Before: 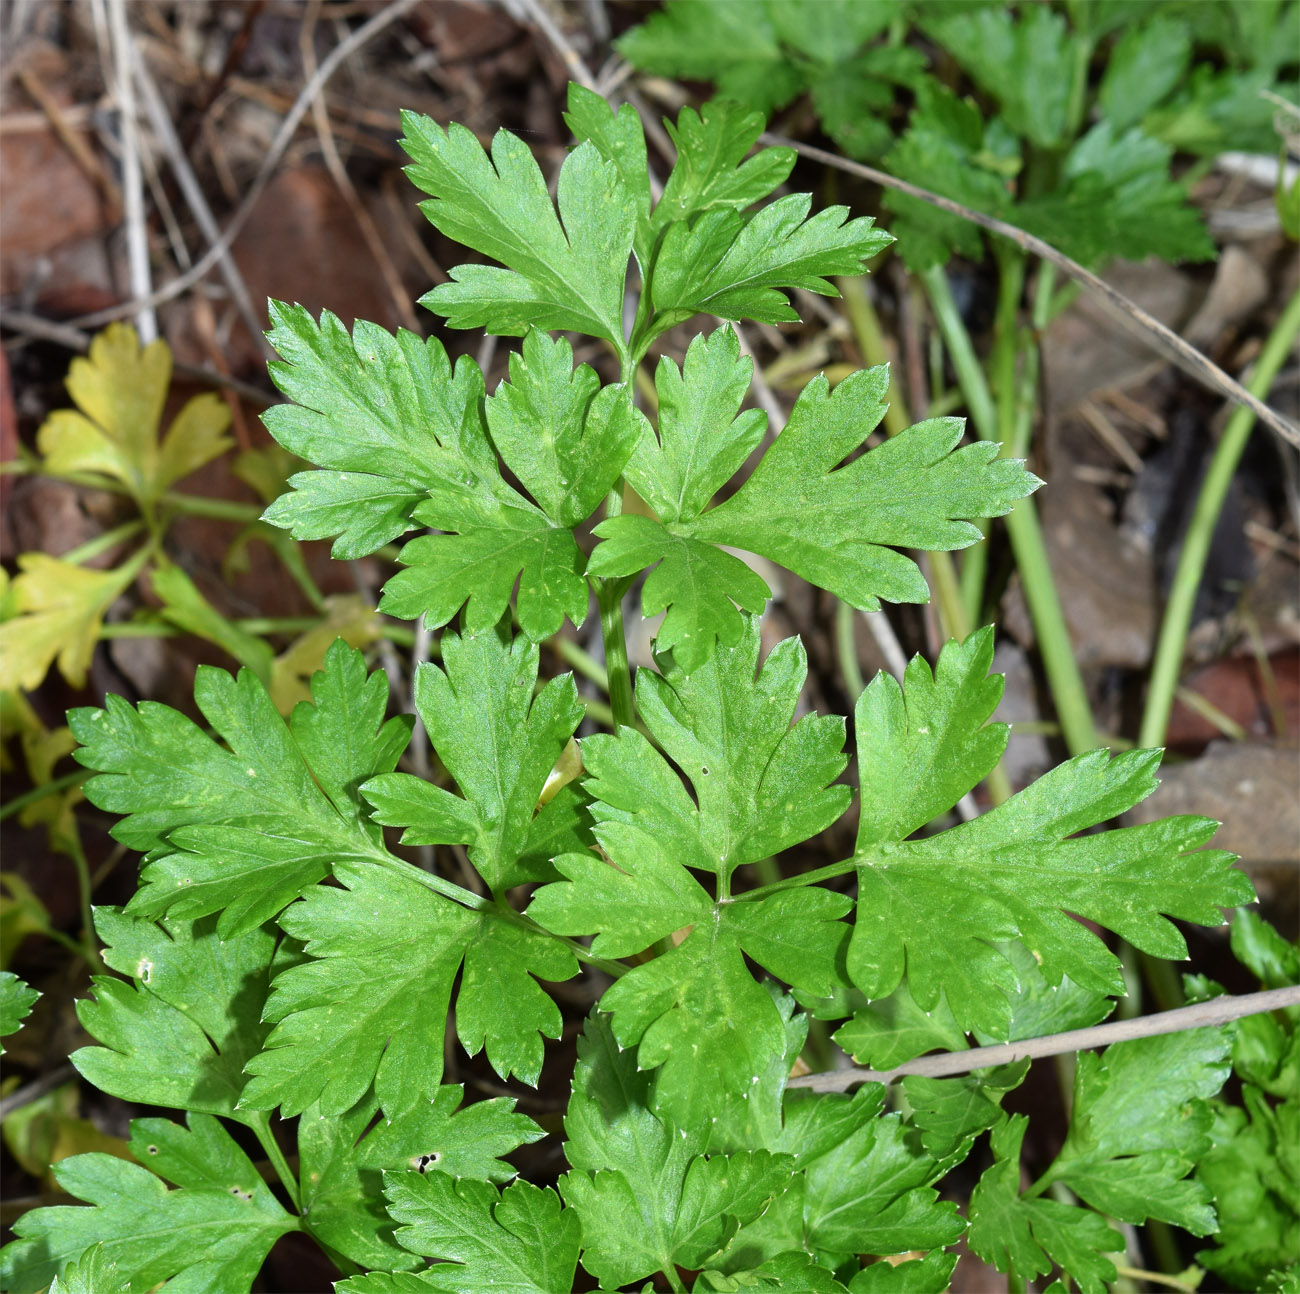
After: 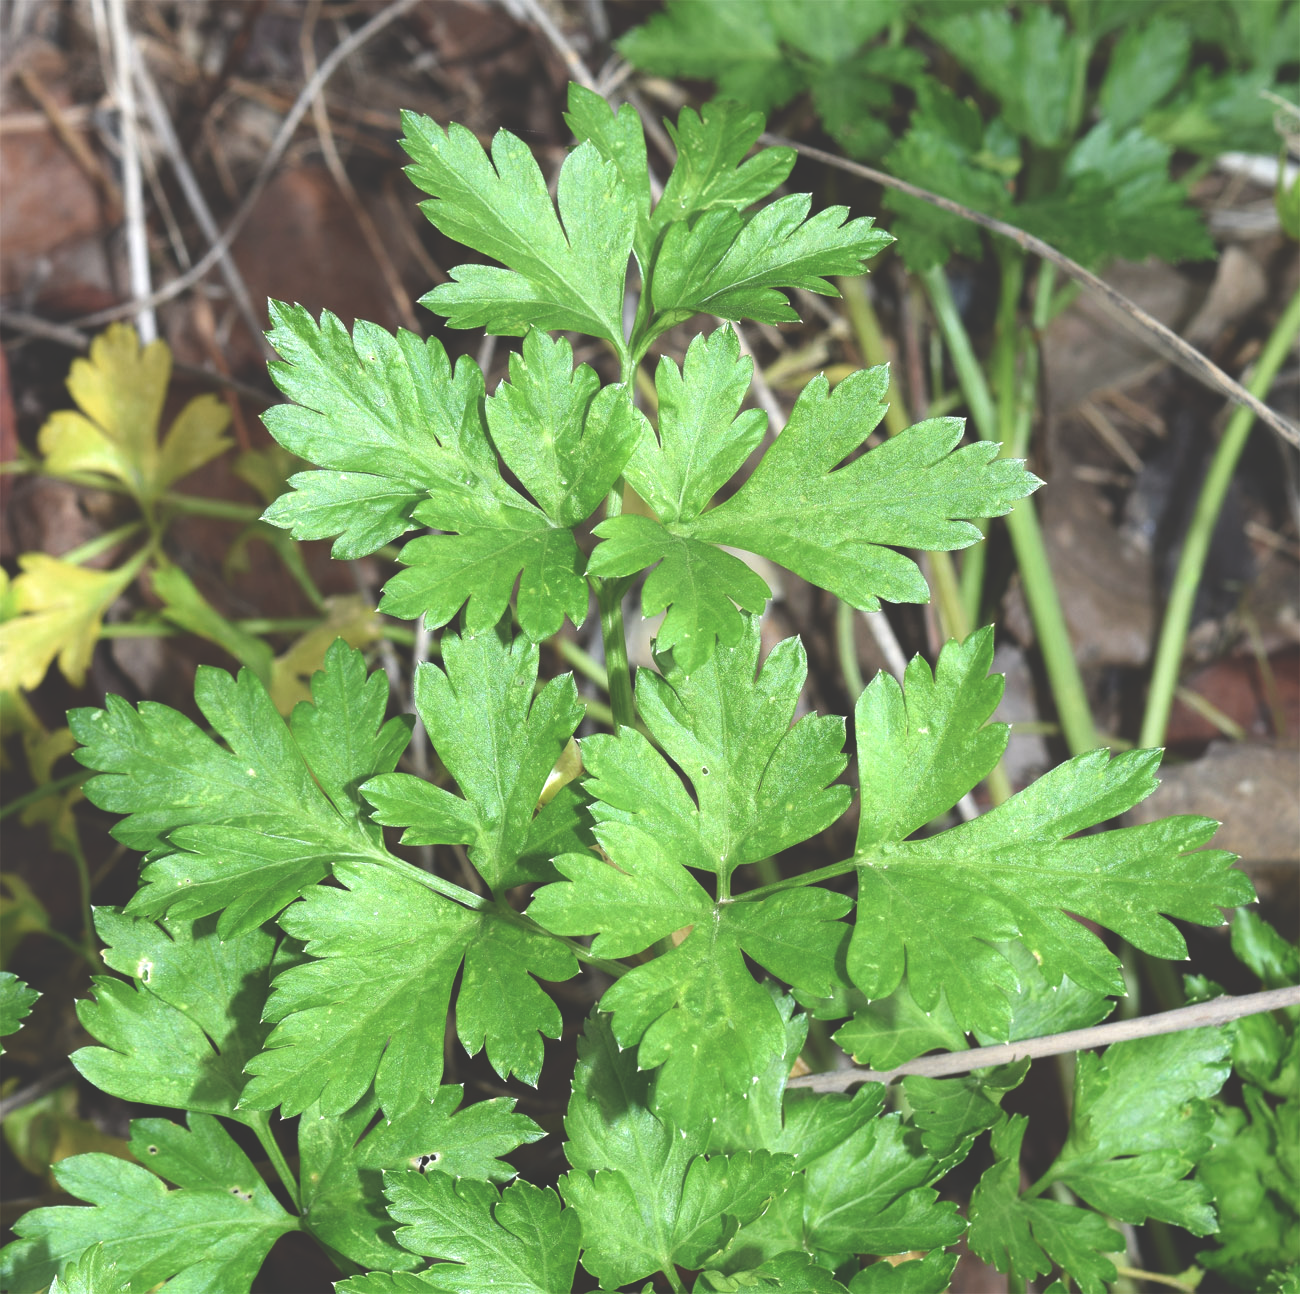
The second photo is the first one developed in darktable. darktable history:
tone equalizer: -8 EV -0.001 EV, -7 EV 0.001 EV, -6 EV -0.002 EV, -5 EV -0.003 EV, -4 EV -0.062 EV, -3 EV -0.222 EV, -2 EV -0.267 EV, -1 EV 0.105 EV, +0 EV 0.303 EV
exposure: black level correction -0.041, exposure 0.064 EV, compensate highlight preservation false
